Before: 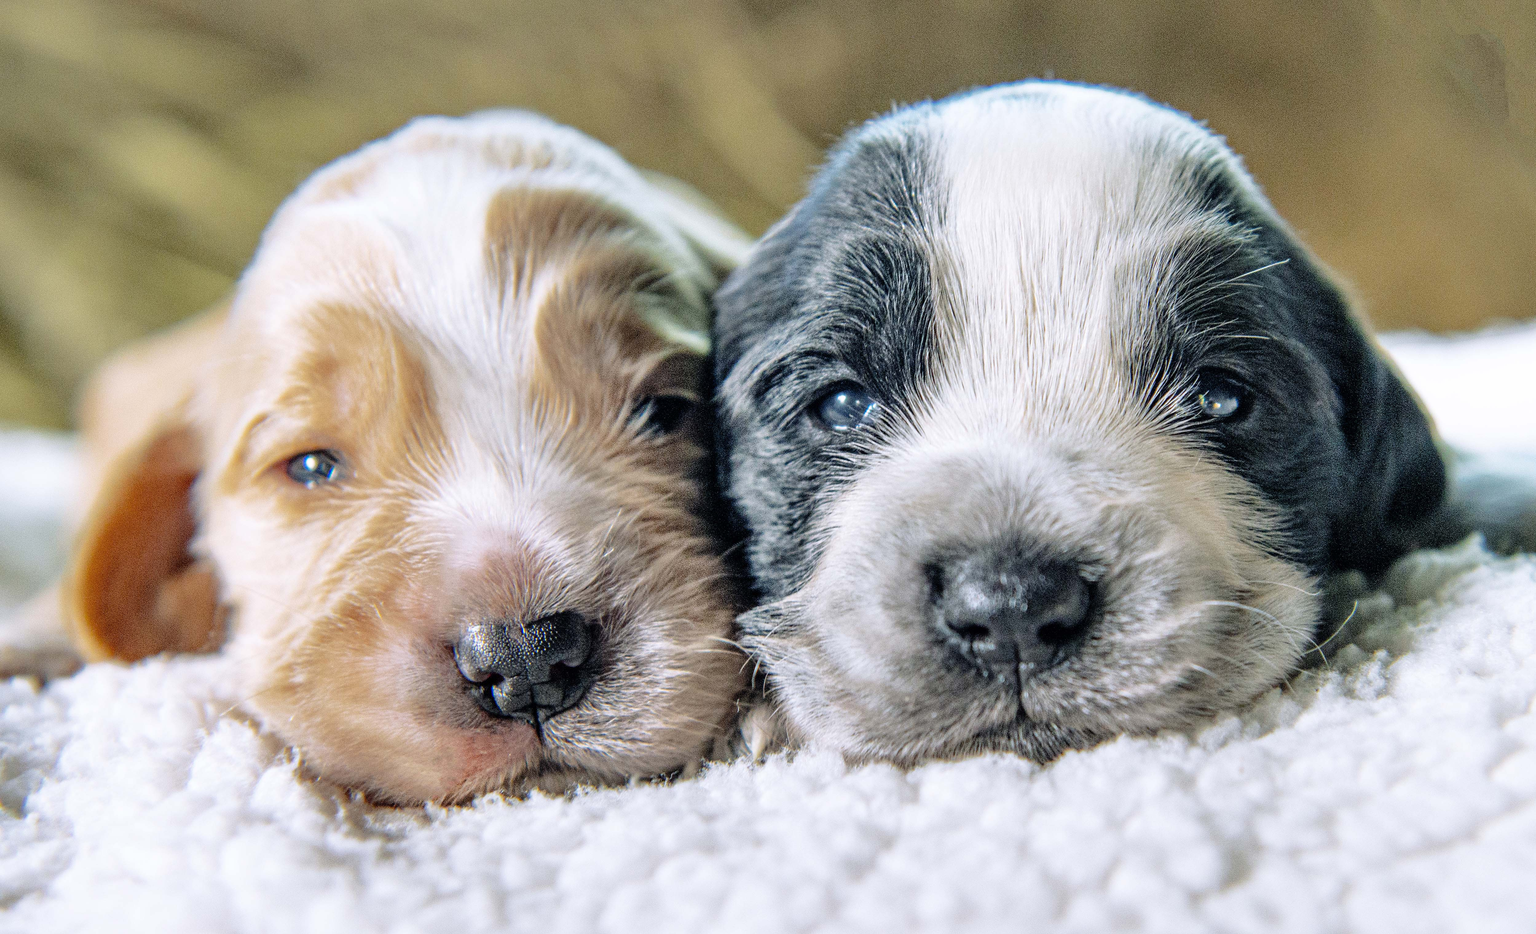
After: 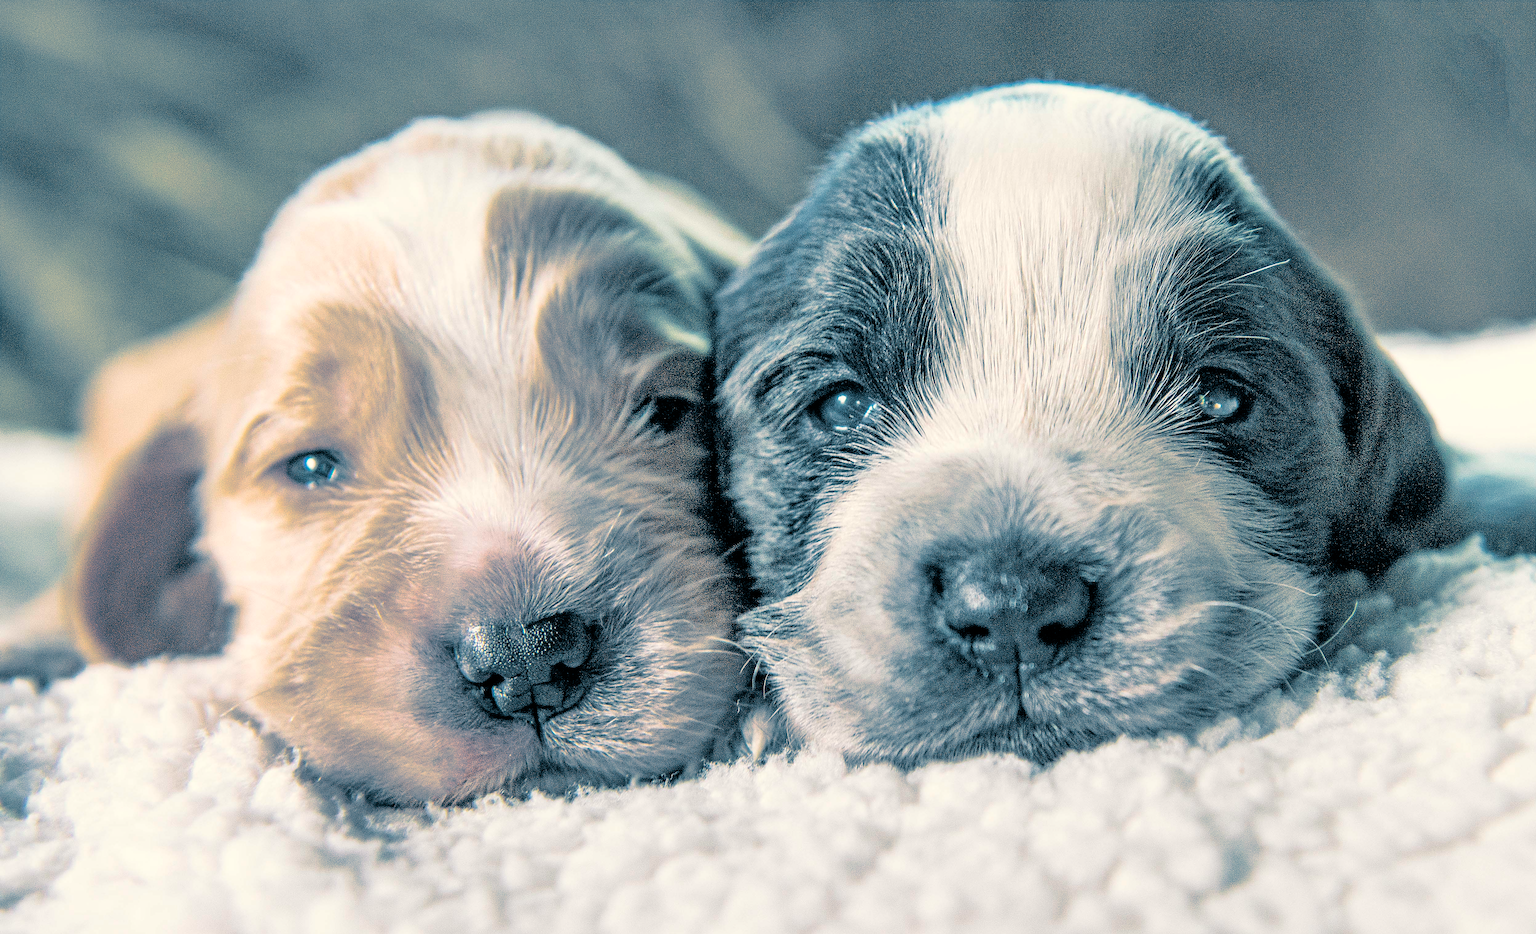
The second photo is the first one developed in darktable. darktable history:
sharpen: on, module defaults
white balance: red 1.029, blue 0.92
contrast brightness saturation: saturation -0.05
split-toning: shadows › hue 212.4°, balance -70
